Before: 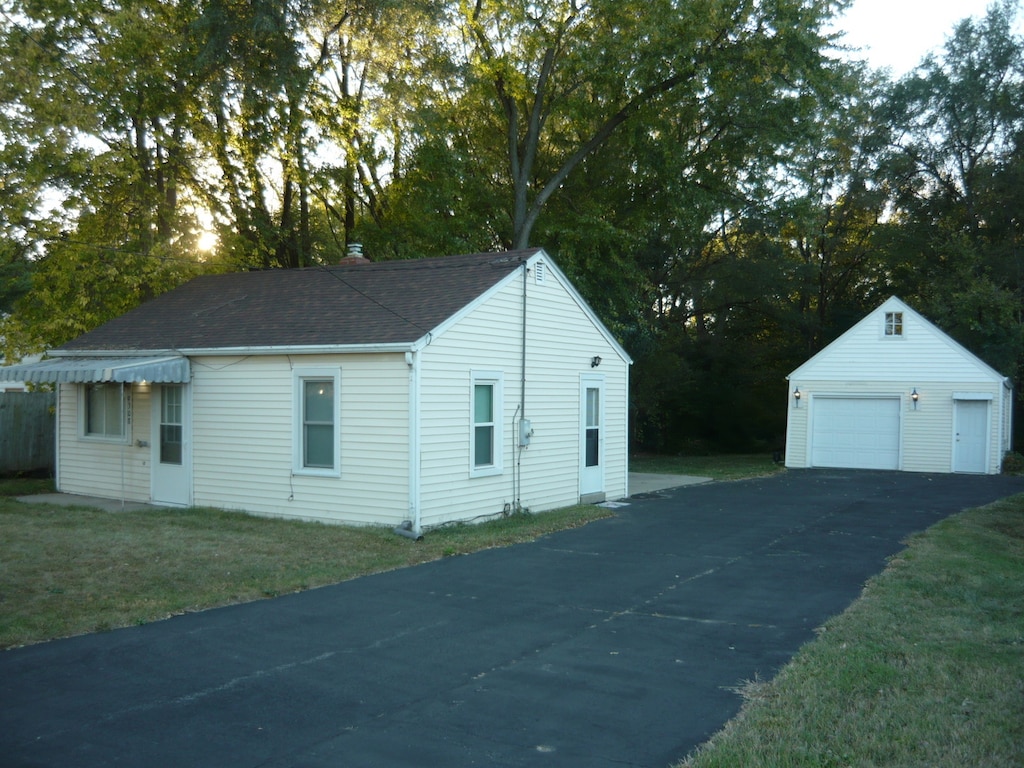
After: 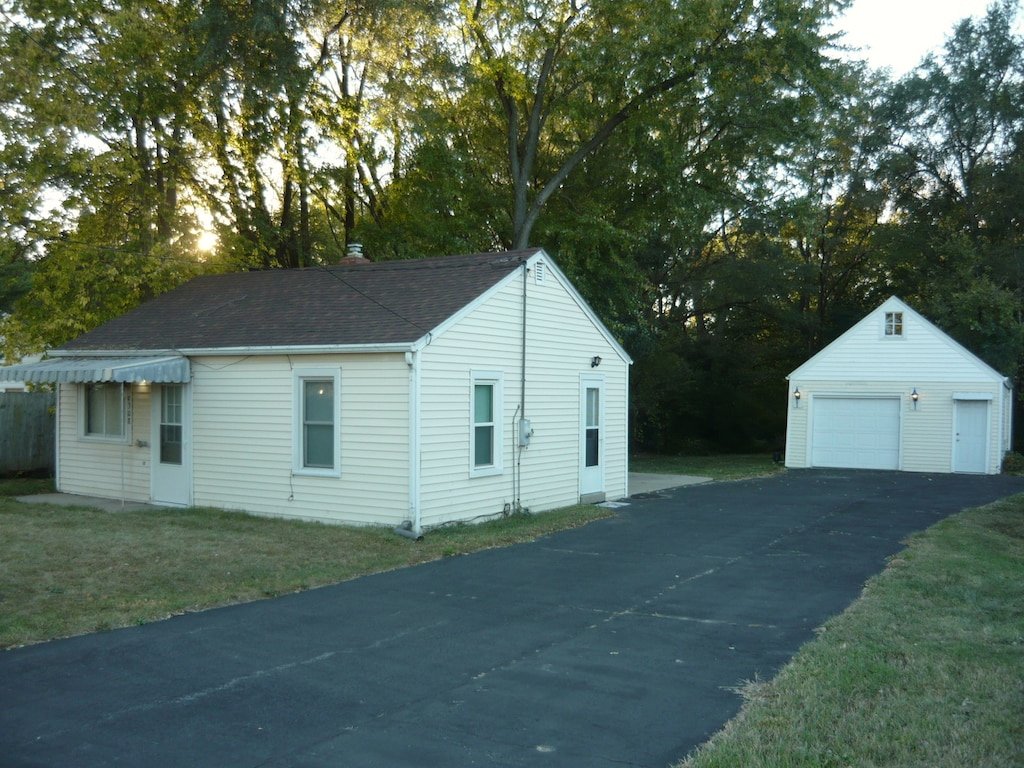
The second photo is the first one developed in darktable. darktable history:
color calibration: gray › normalize channels true, x 0.341, y 0.356, temperature 5142.99 K, gamut compression 0.016
shadows and highlights: highlights color adjustment 41.24%, soften with gaussian
